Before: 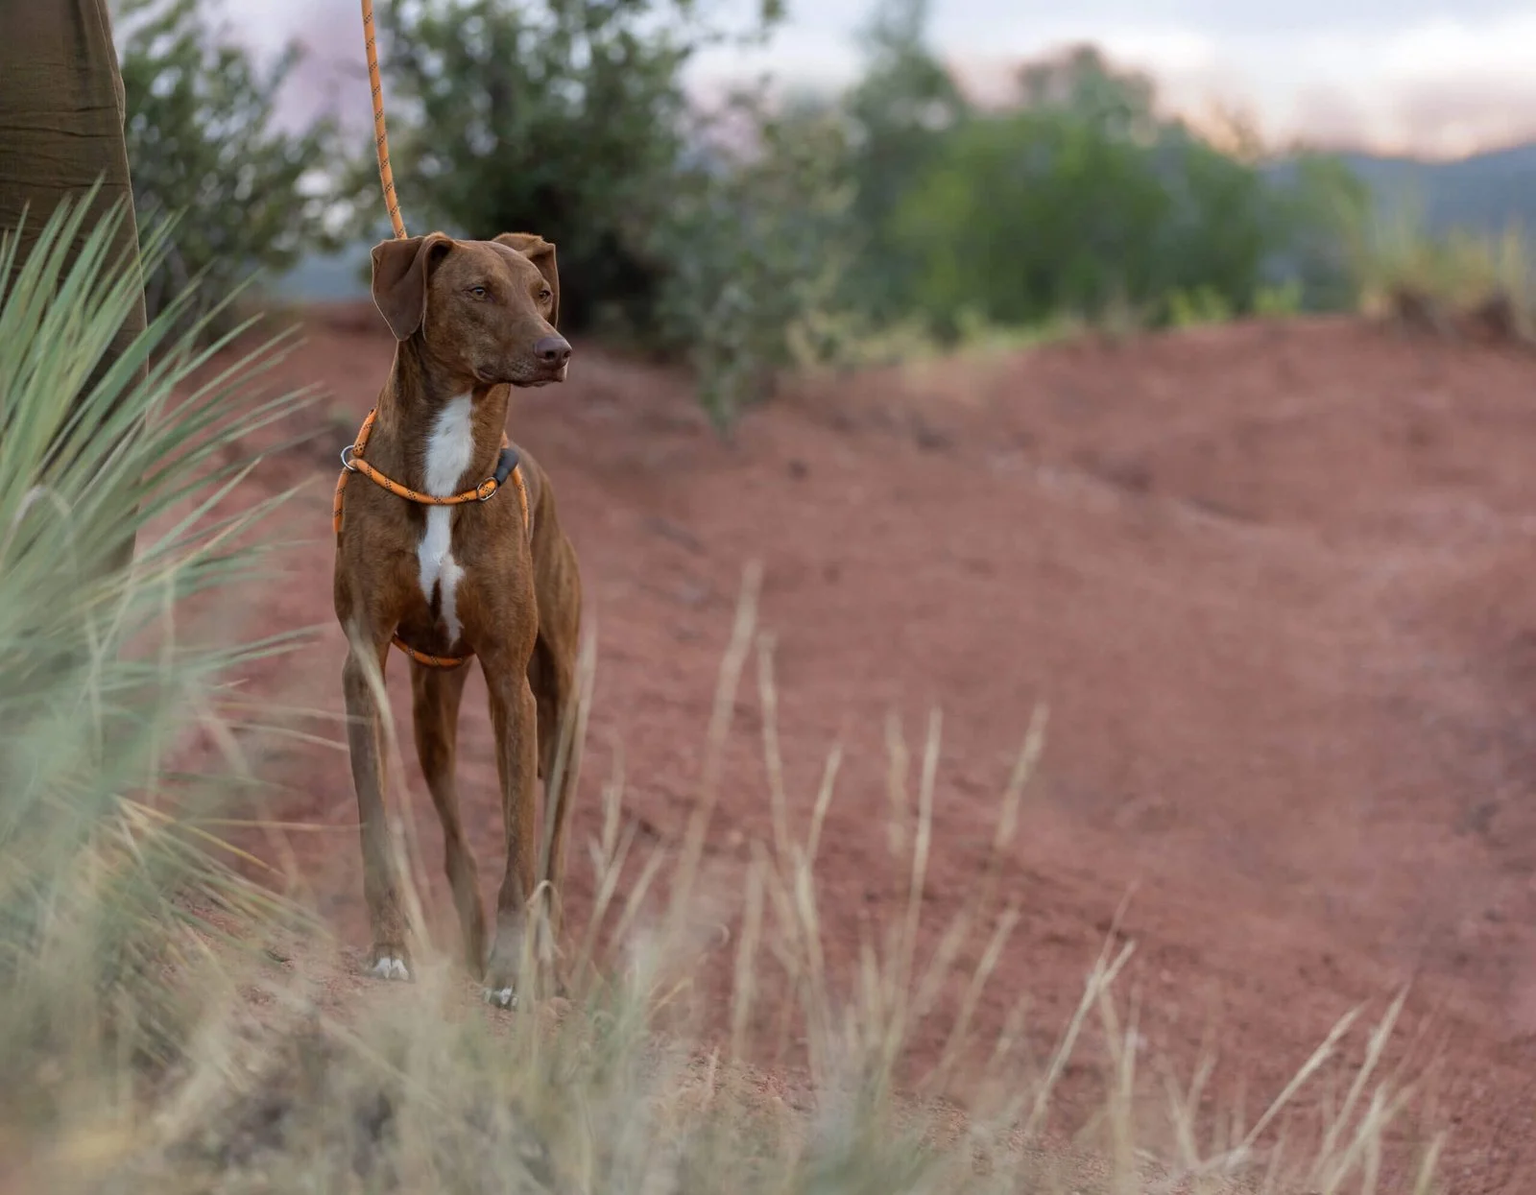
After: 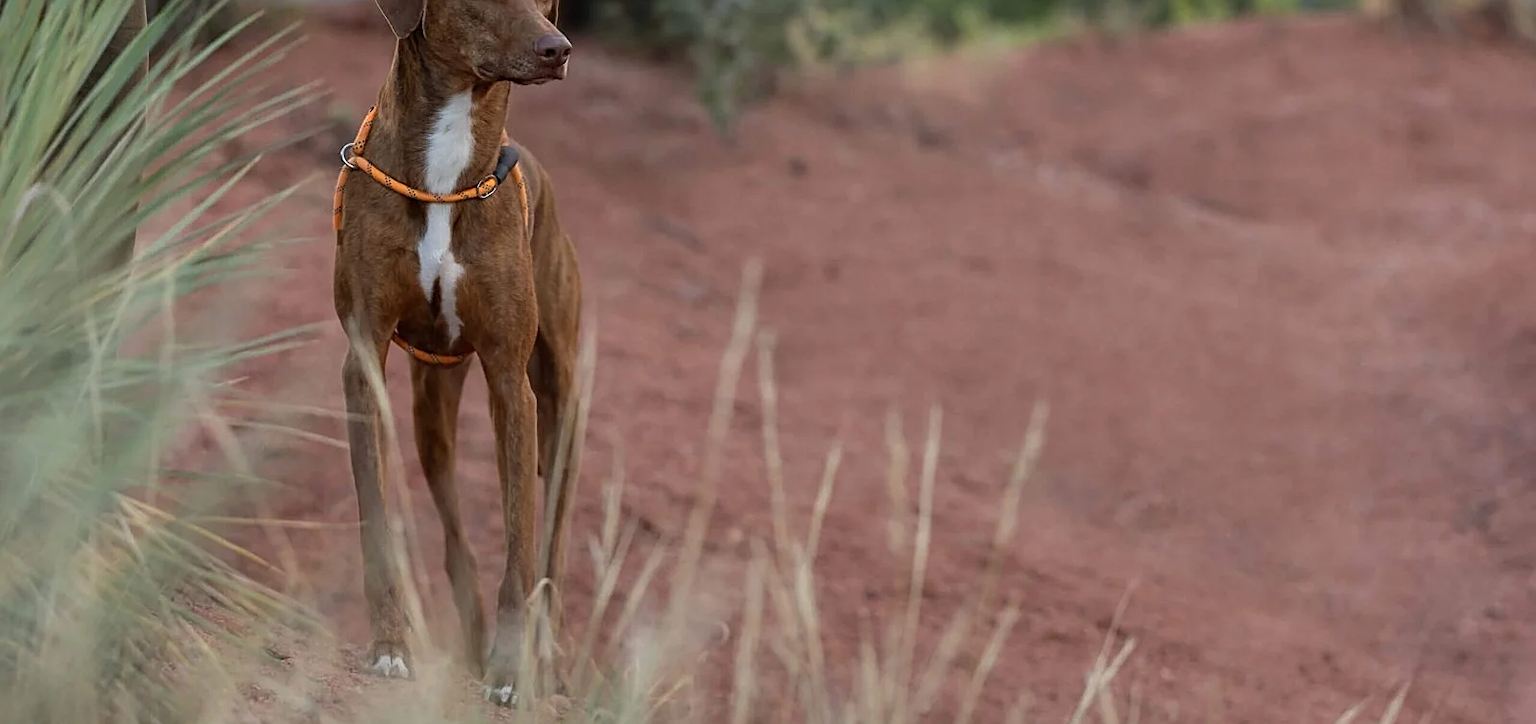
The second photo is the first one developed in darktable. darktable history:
color balance: mode lift, gamma, gain (sRGB)
crop and rotate: top 25.357%, bottom 13.942%
sharpen: on, module defaults
shadows and highlights: radius 125.46, shadows 30.51, highlights -30.51, low approximation 0.01, soften with gaussian
